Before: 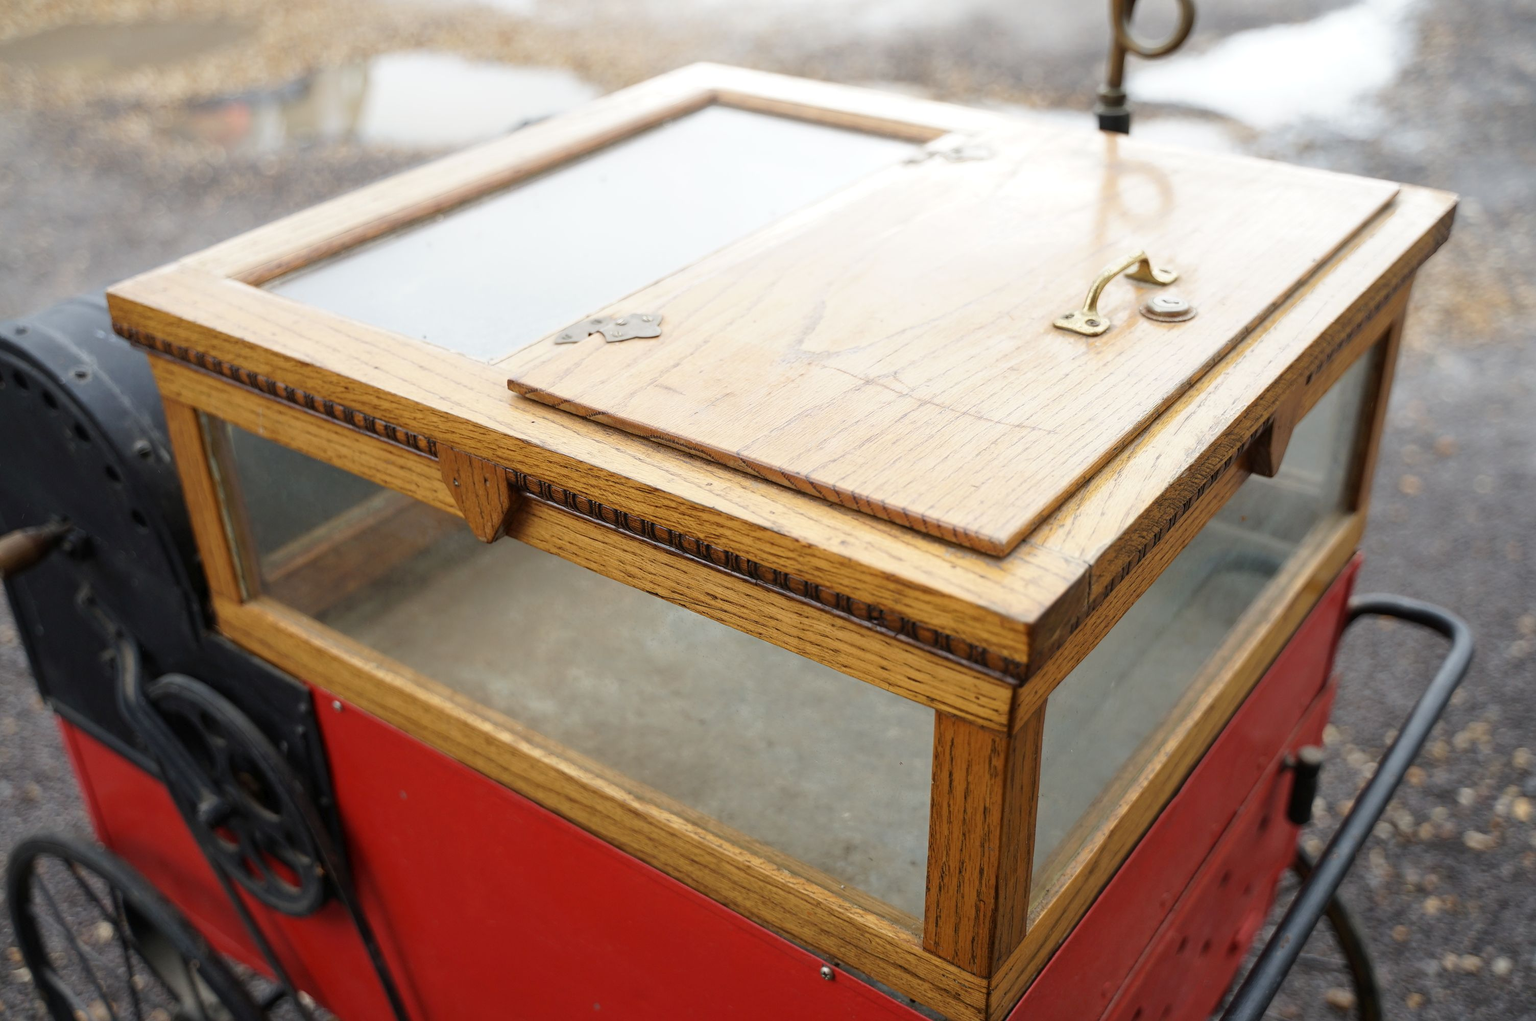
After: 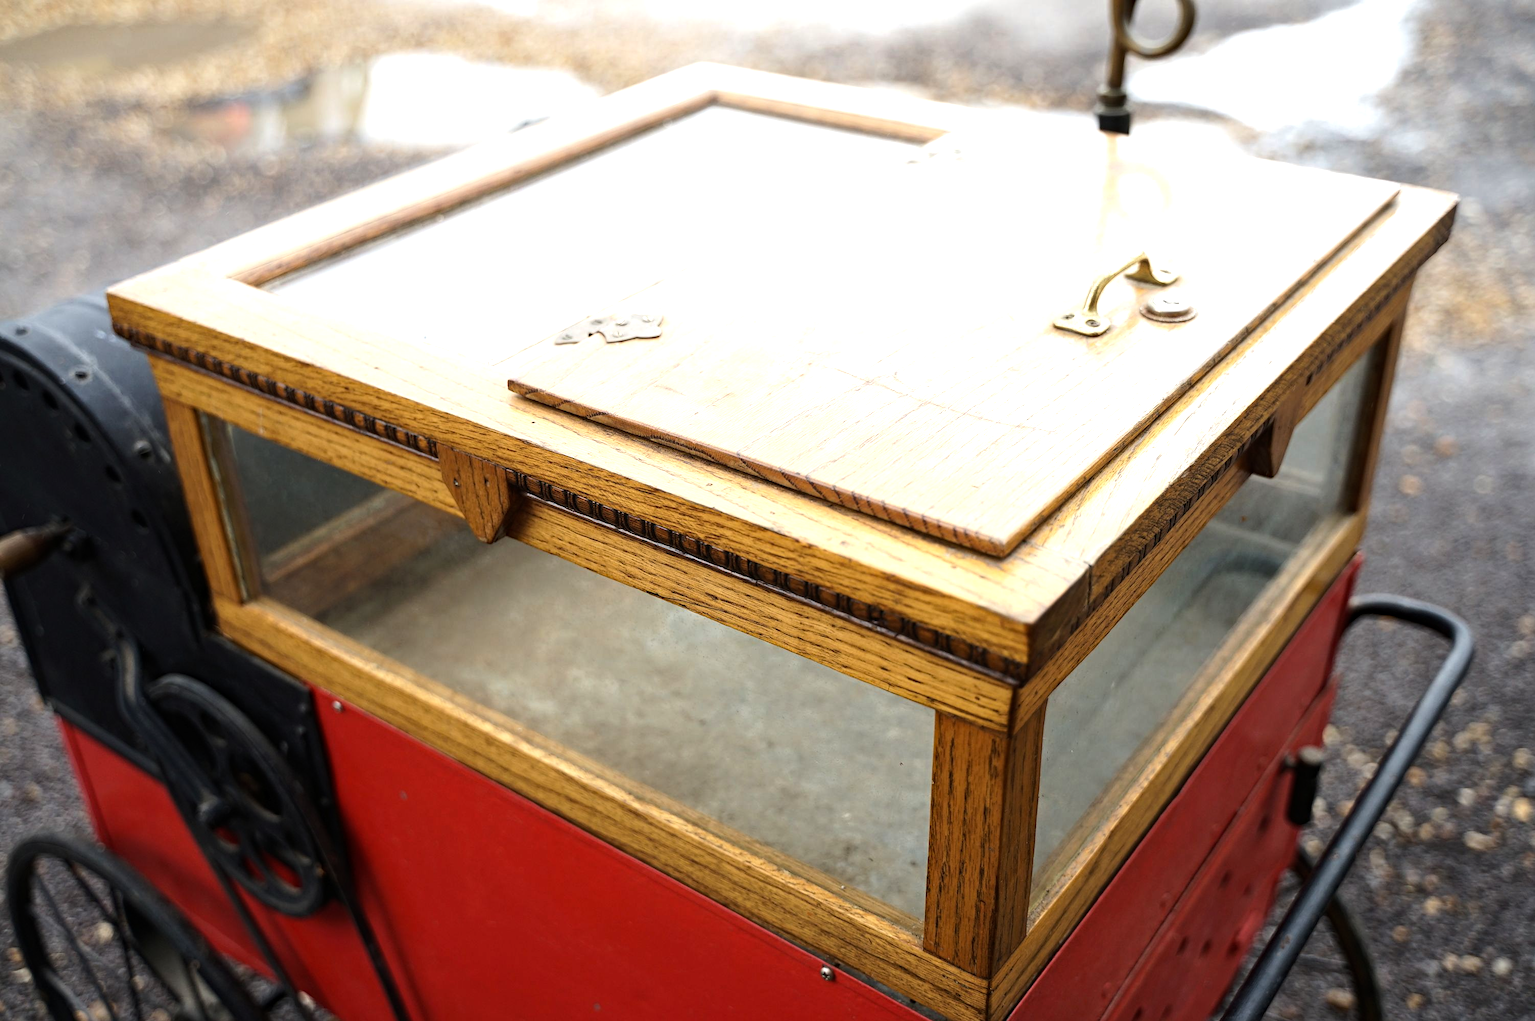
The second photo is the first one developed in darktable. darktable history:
haze removal: compatibility mode true, adaptive false
tone equalizer: -8 EV -0.75 EV, -7 EV -0.7 EV, -6 EV -0.6 EV, -5 EV -0.4 EV, -3 EV 0.4 EV, -2 EV 0.6 EV, -1 EV 0.7 EV, +0 EV 0.75 EV, edges refinement/feathering 500, mask exposure compensation -1.57 EV, preserve details no
